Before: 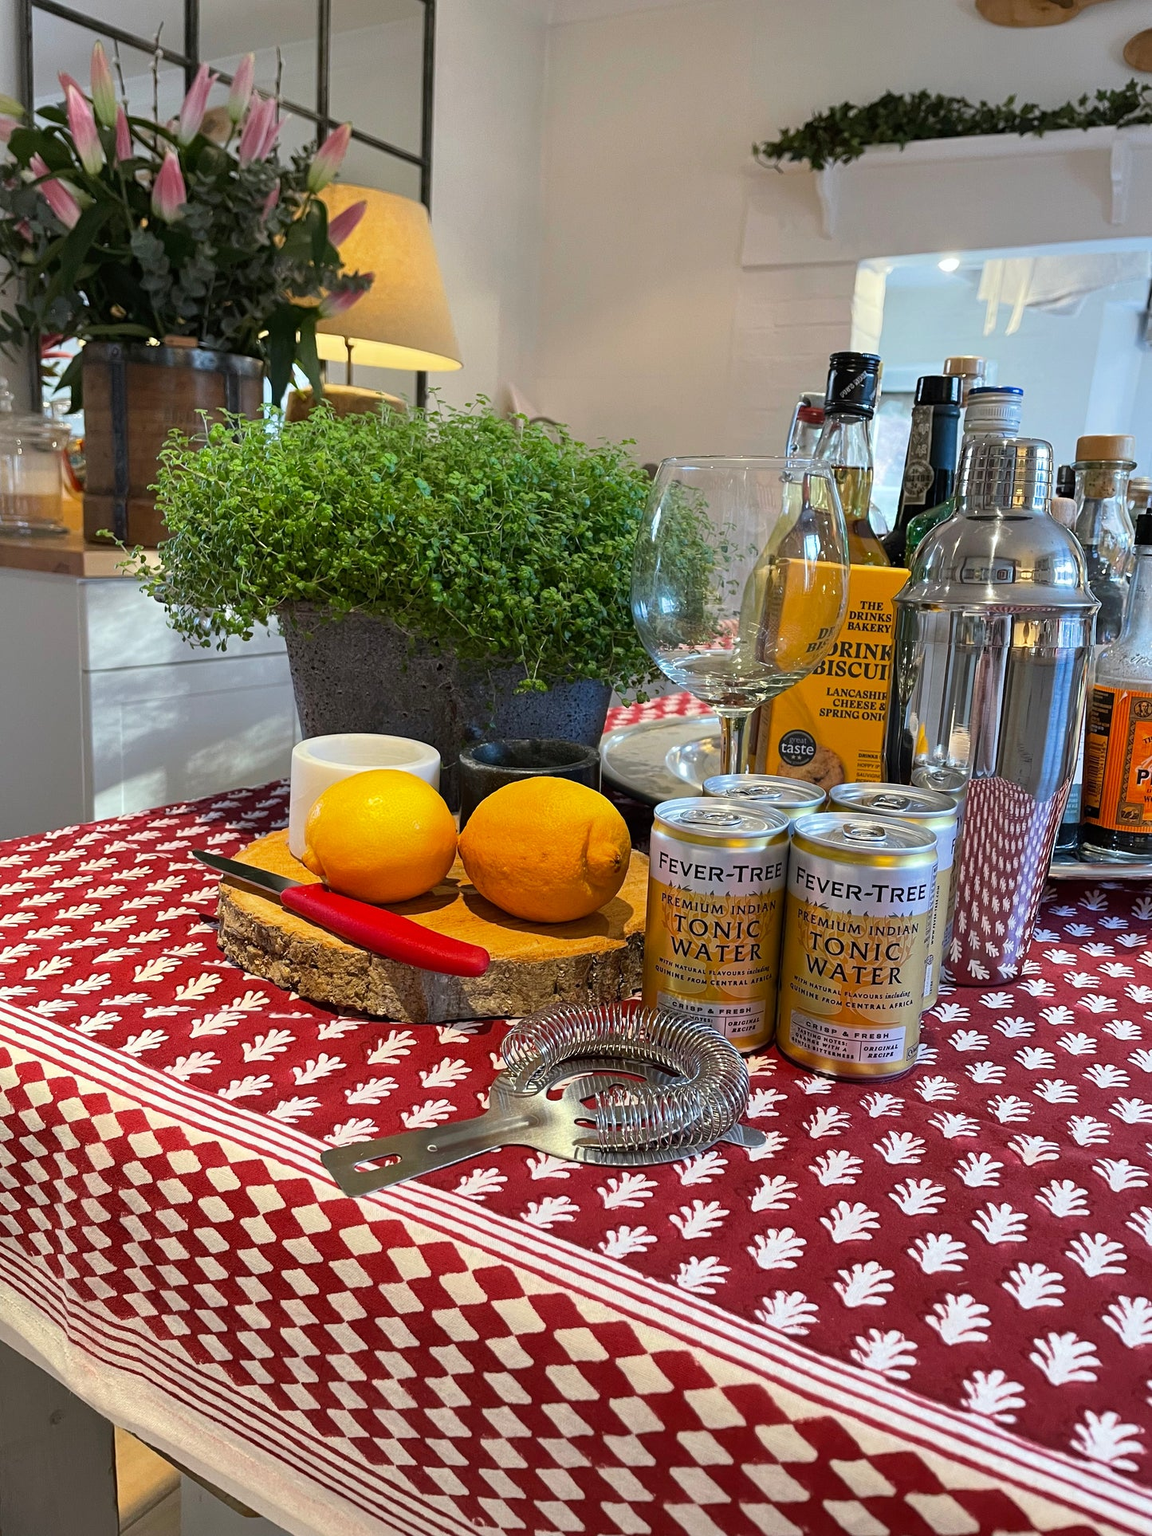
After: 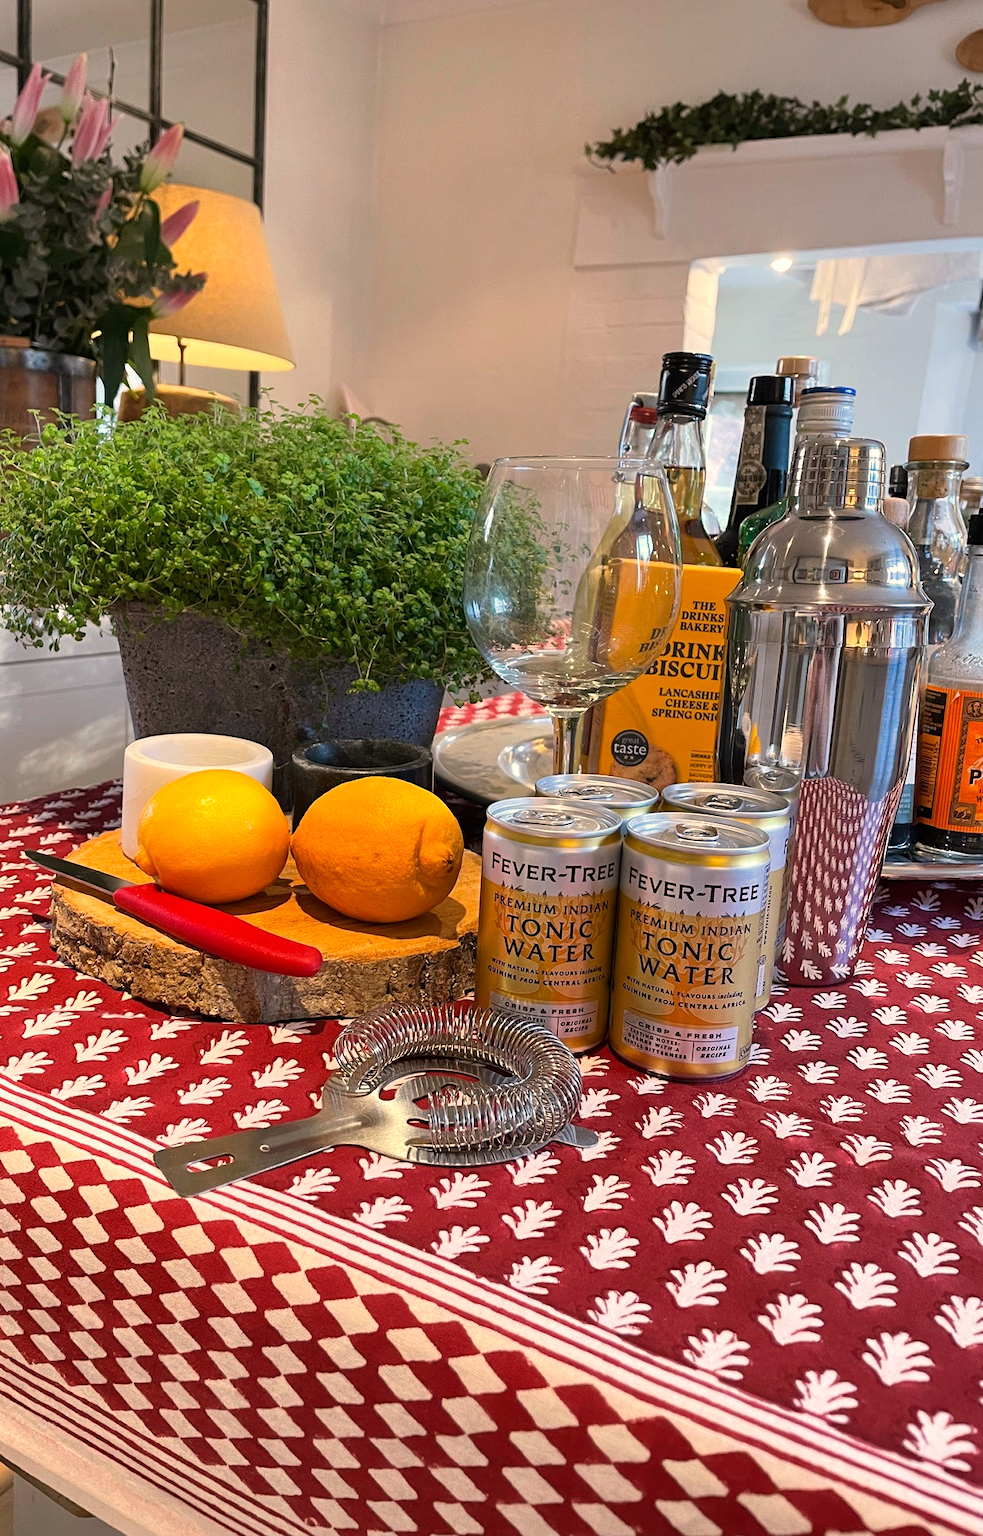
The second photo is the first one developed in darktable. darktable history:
white balance: red 1.127, blue 0.943
crop and rotate: left 14.584%
